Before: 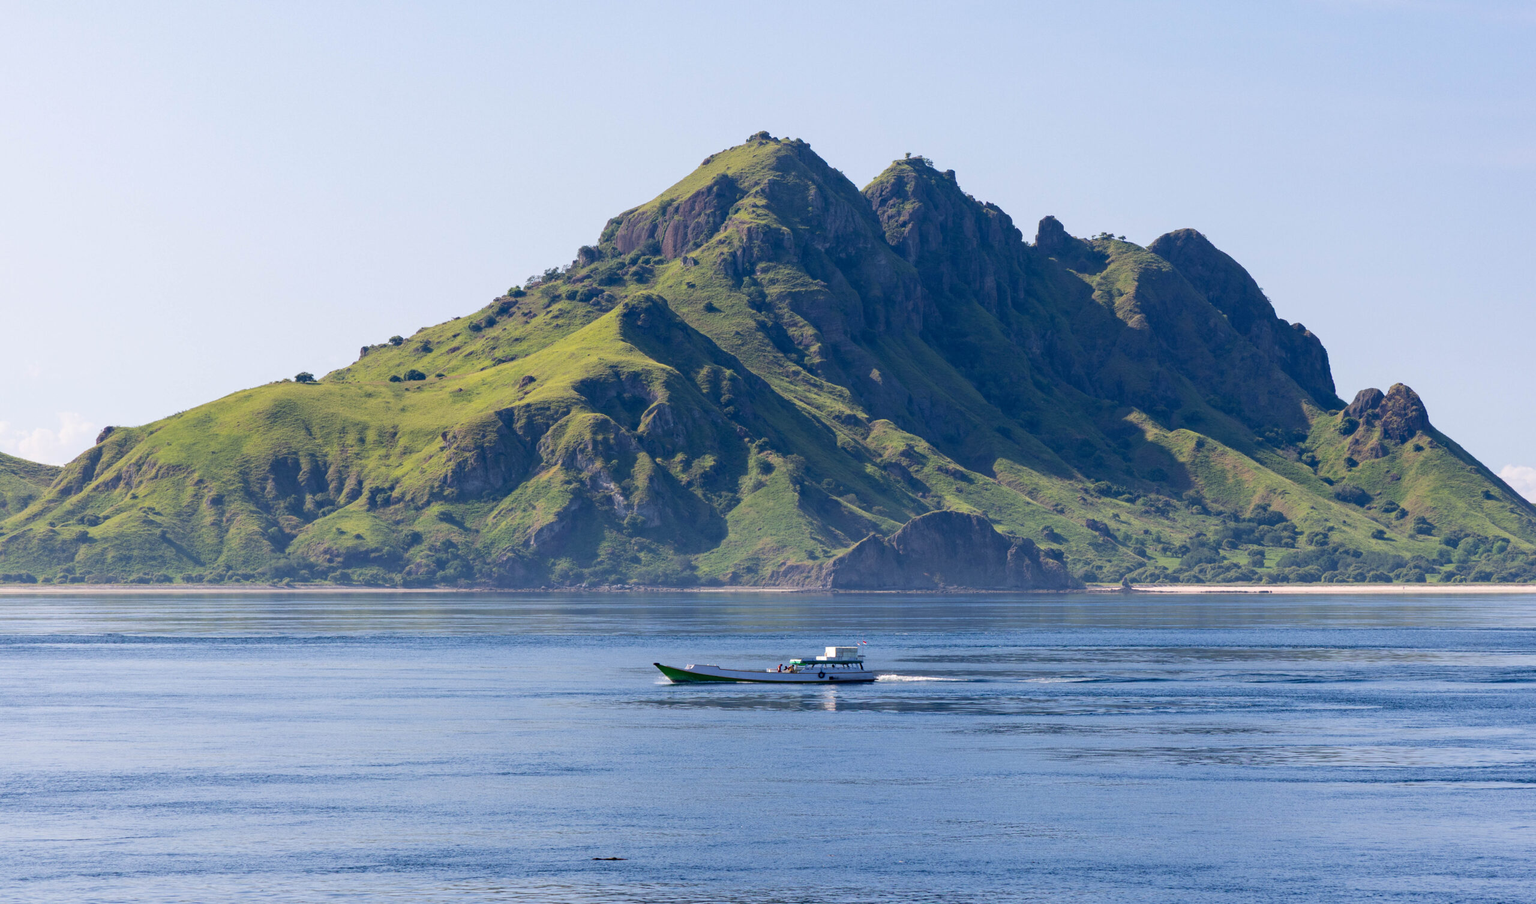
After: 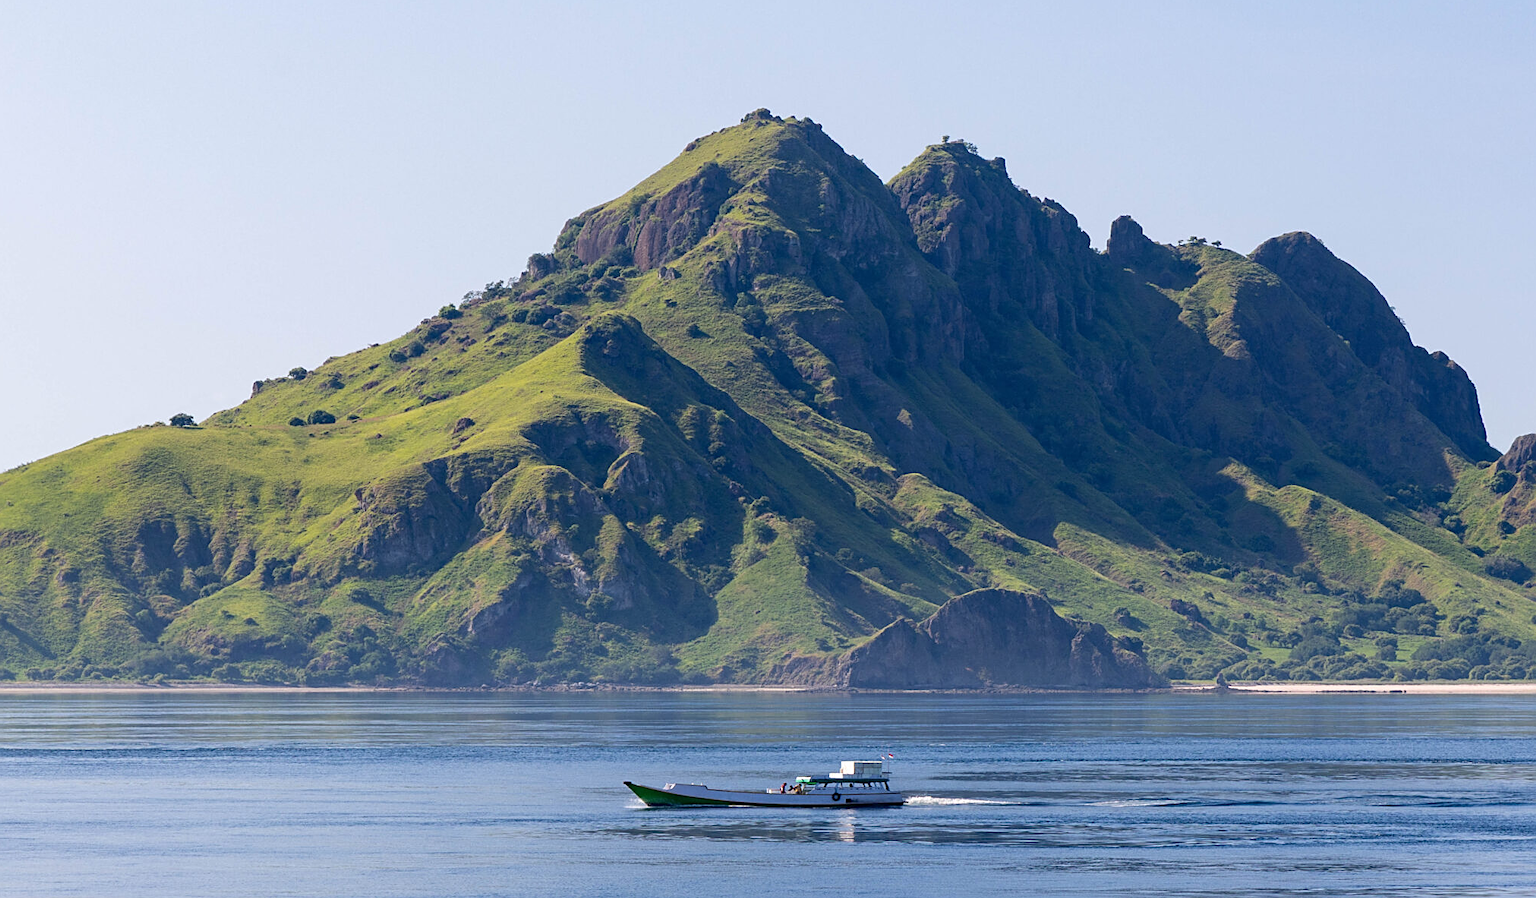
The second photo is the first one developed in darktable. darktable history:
sharpen: on, module defaults
crop and rotate: left 10.505%, top 5.108%, right 10.467%, bottom 16.362%
